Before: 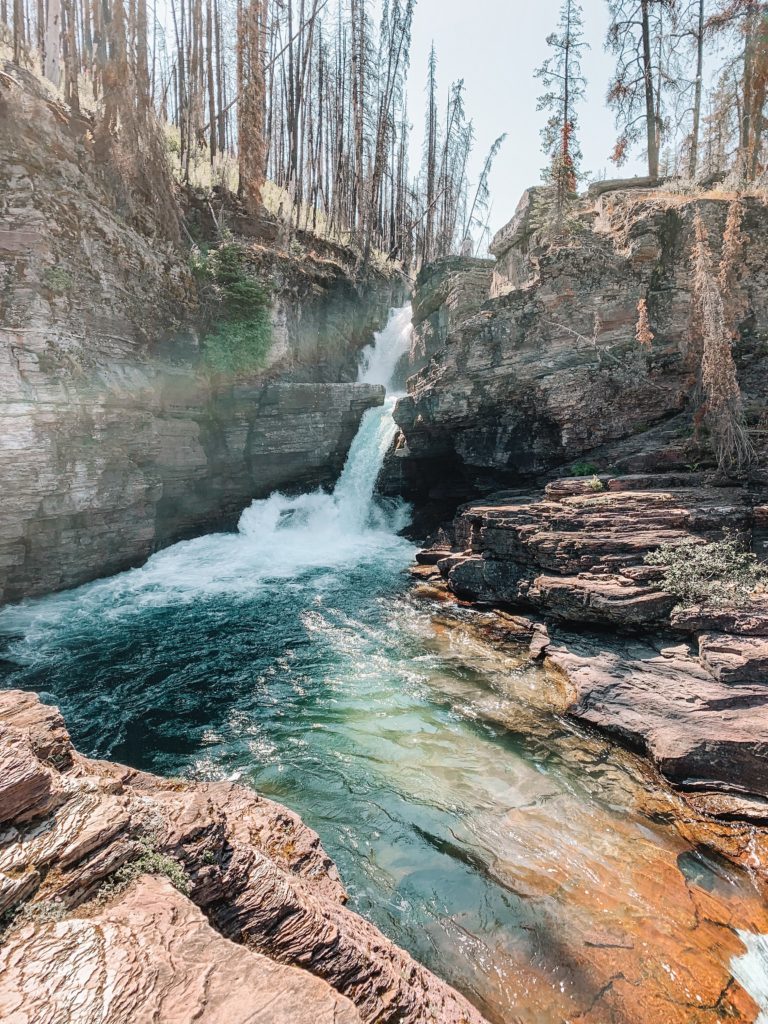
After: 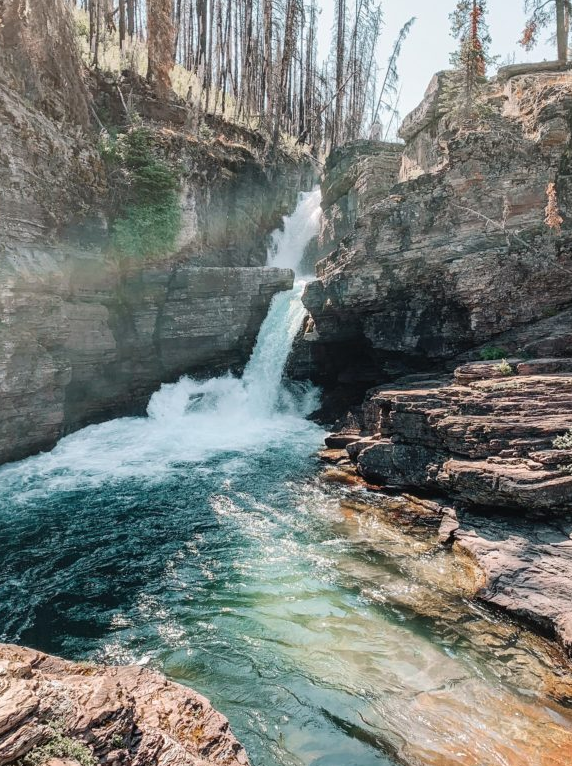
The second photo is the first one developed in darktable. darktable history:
crop and rotate: left 11.922%, top 11.401%, right 13.513%, bottom 13.743%
